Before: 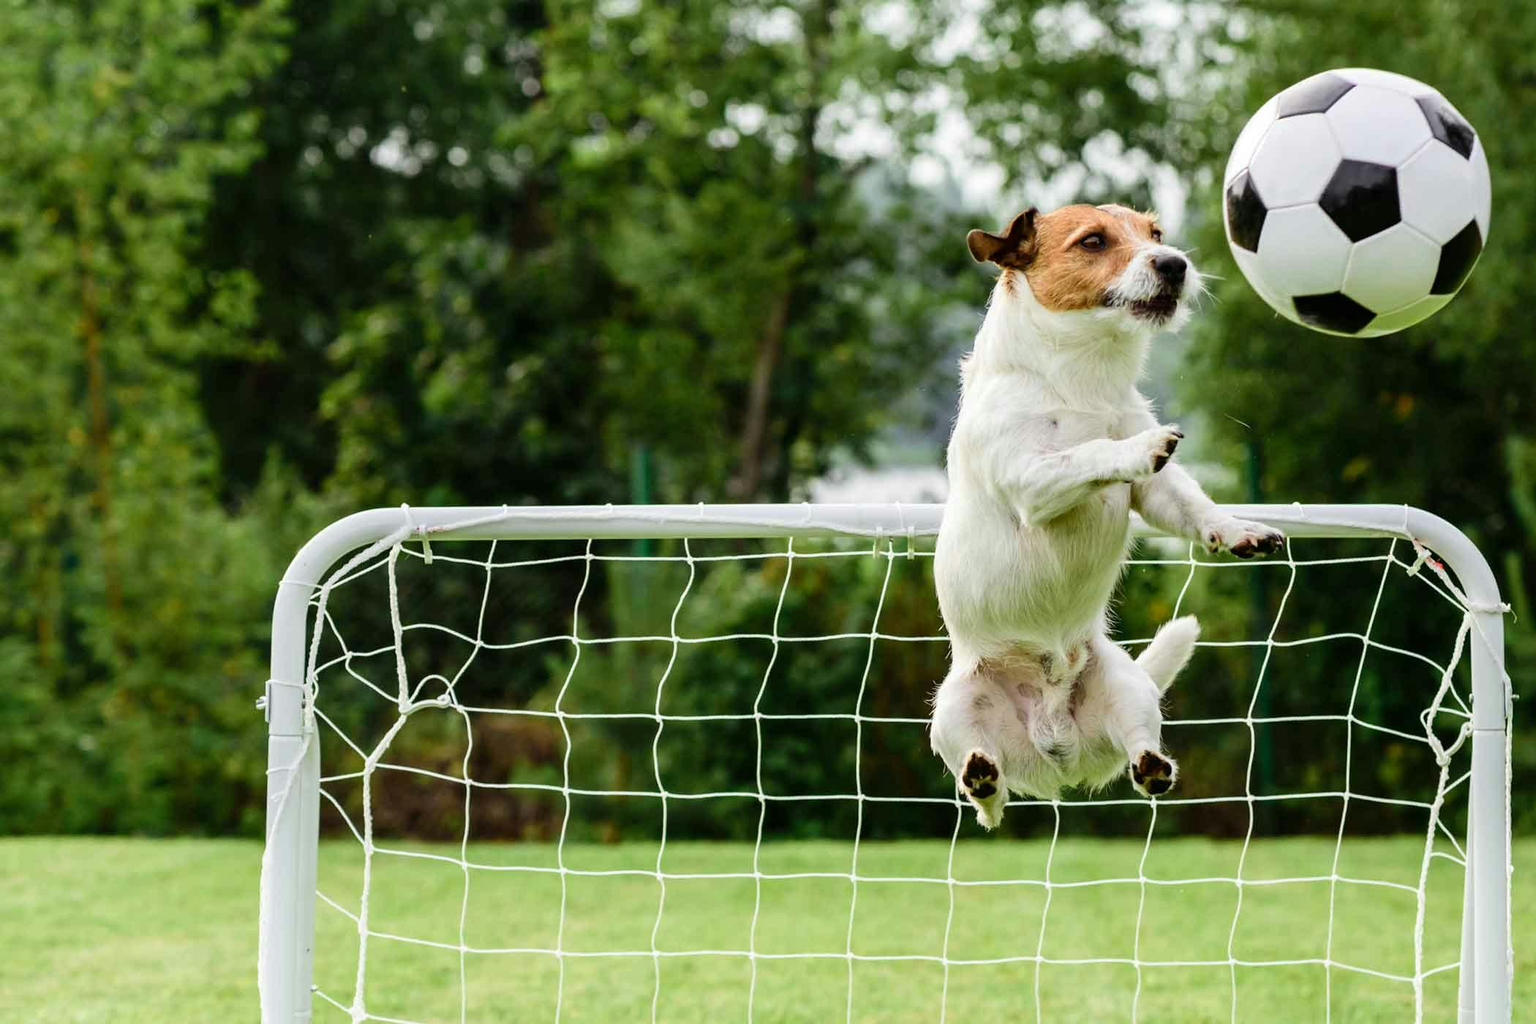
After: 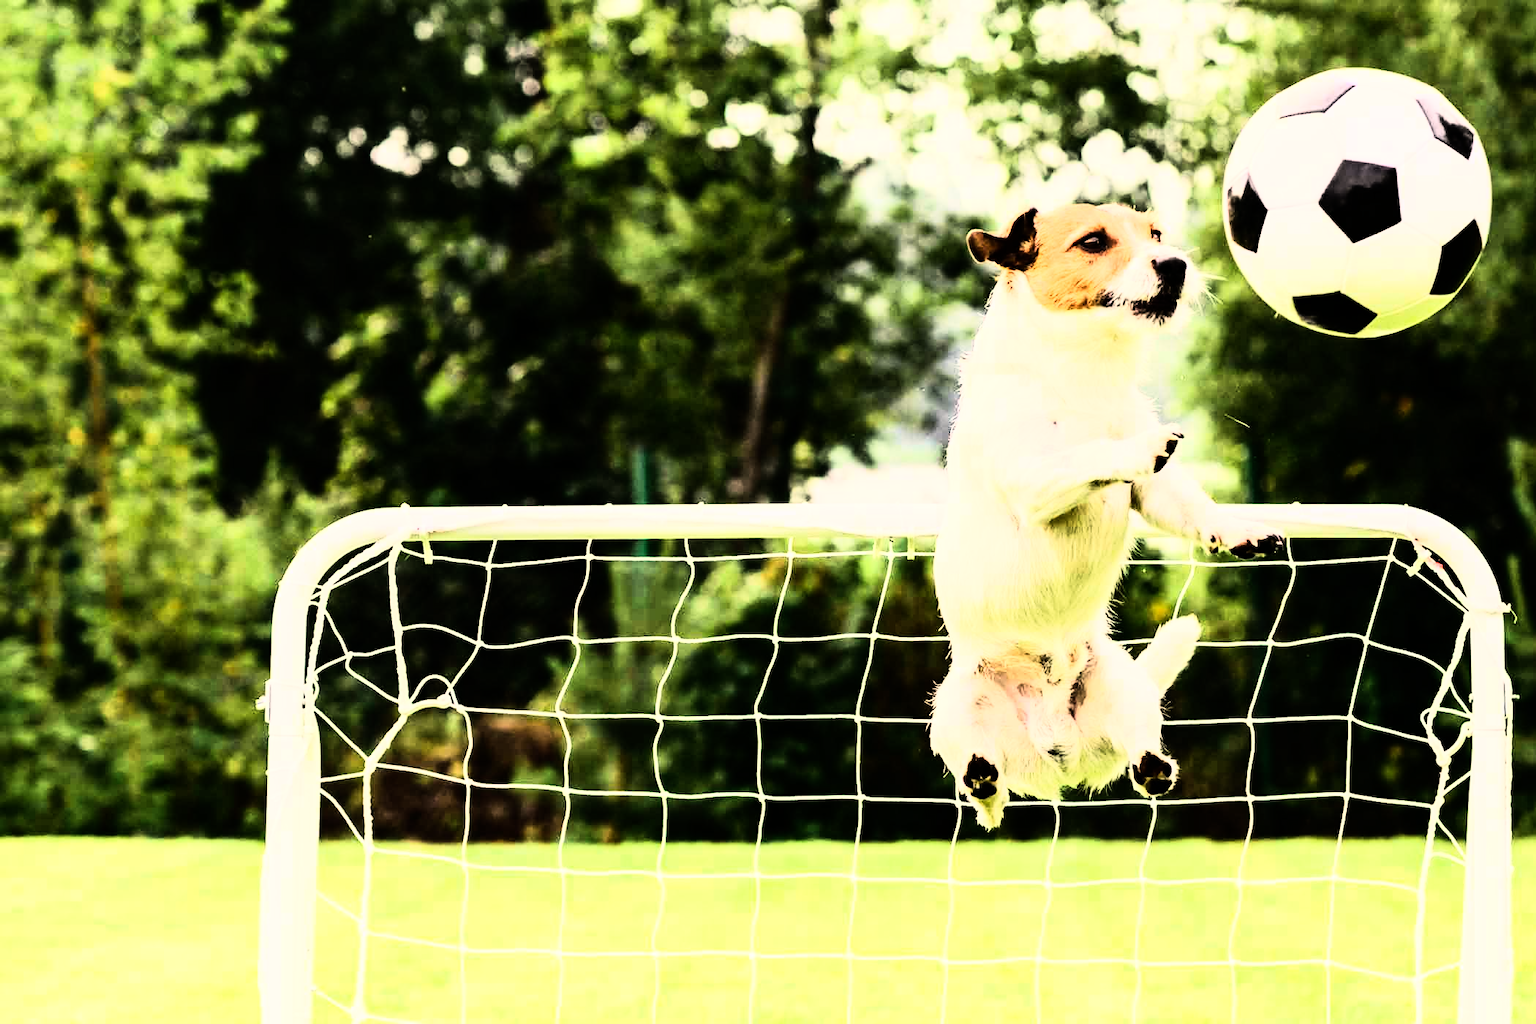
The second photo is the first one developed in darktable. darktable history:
rgb curve: curves: ch0 [(0, 0) (0.21, 0.15) (0.24, 0.21) (0.5, 0.75) (0.75, 0.96) (0.89, 0.99) (1, 1)]; ch1 [(0, 0.02) (0.21, 0.13) (0.25, 0.2) (0.5, 0.67) (0.75, 0.9) (0.89, 0.97) (1, 1)]; ch2 [(0, 0.02) (0.21, 0.13) (0.25, 0.2) (0.5, 0.67) (0.75, 0.9) (0.89, 0.97) (1, 1)], compensate middle gray true
white balance: red 1.127, blue 0.943
tone equalizer: -8 EV -0.75 EV, -7 EV -0.7 EV, -6 EV -0.6 EV, -5 EV -0.4 EV, -3 EV 0.4 EV, -2 EV 0.6 EV, -1 EV 0.7 EV, +0 EV 0.75 EV, edges refinement/feathering 500, mask exposure compensation -1.57 EV, preserve details no
